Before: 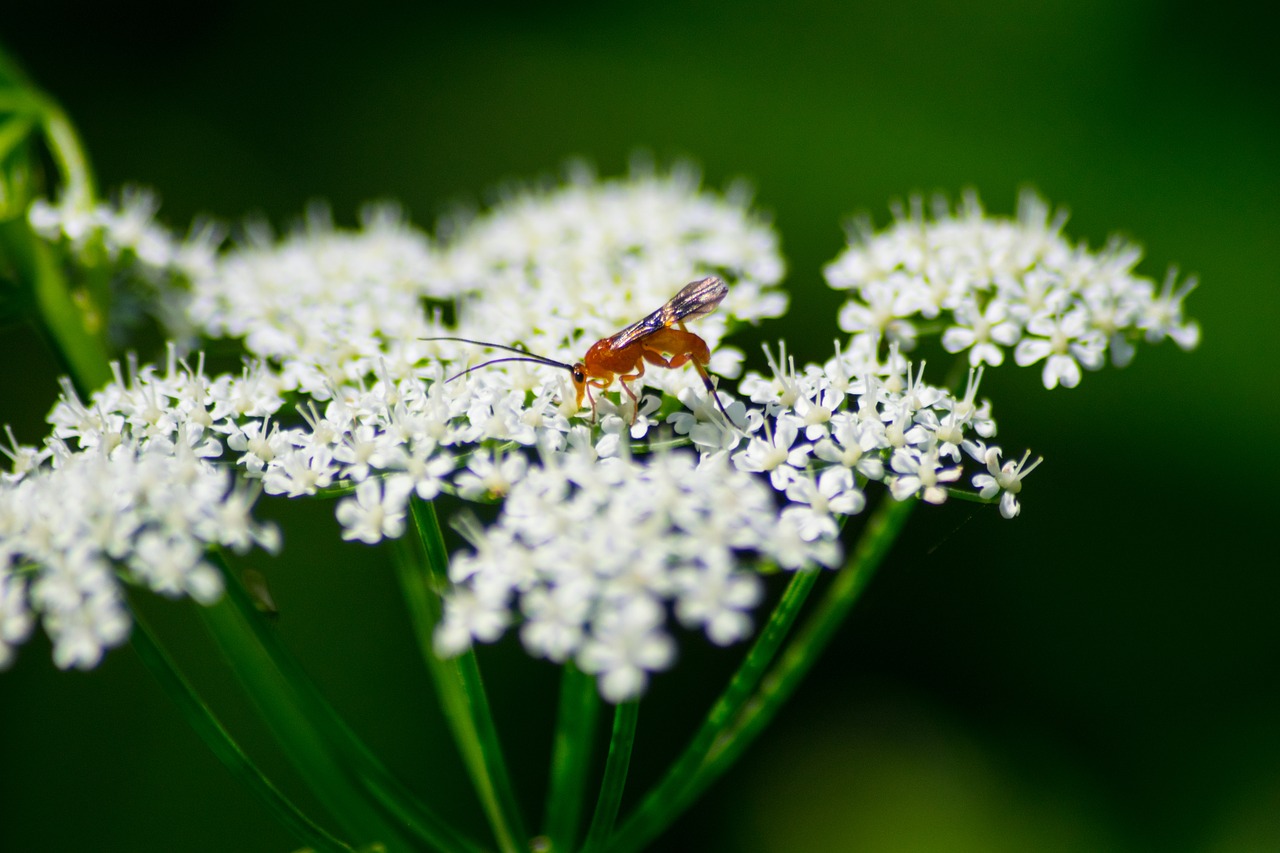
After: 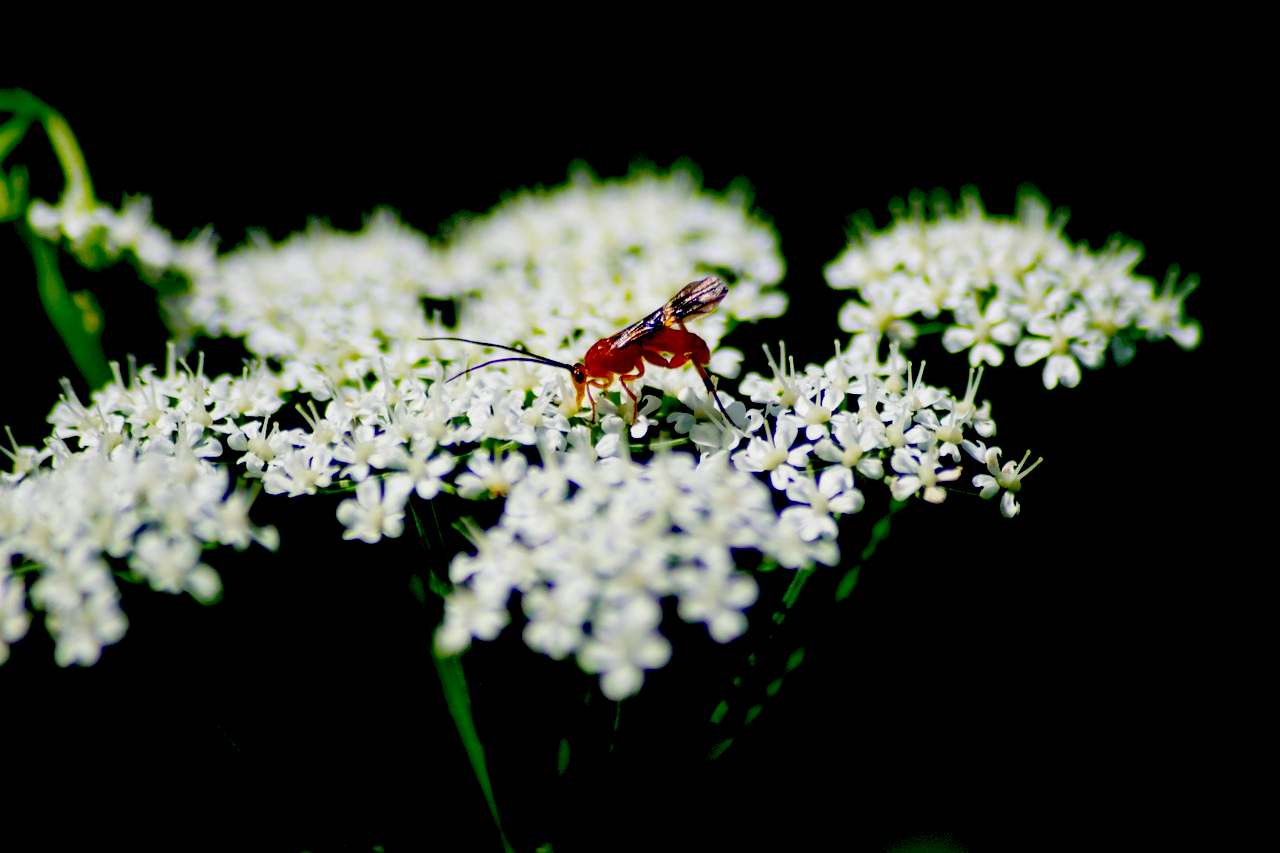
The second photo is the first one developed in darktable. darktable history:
exposure: black level correction 0.099, exposure -0.094 EV, compensate highlight preservation false
